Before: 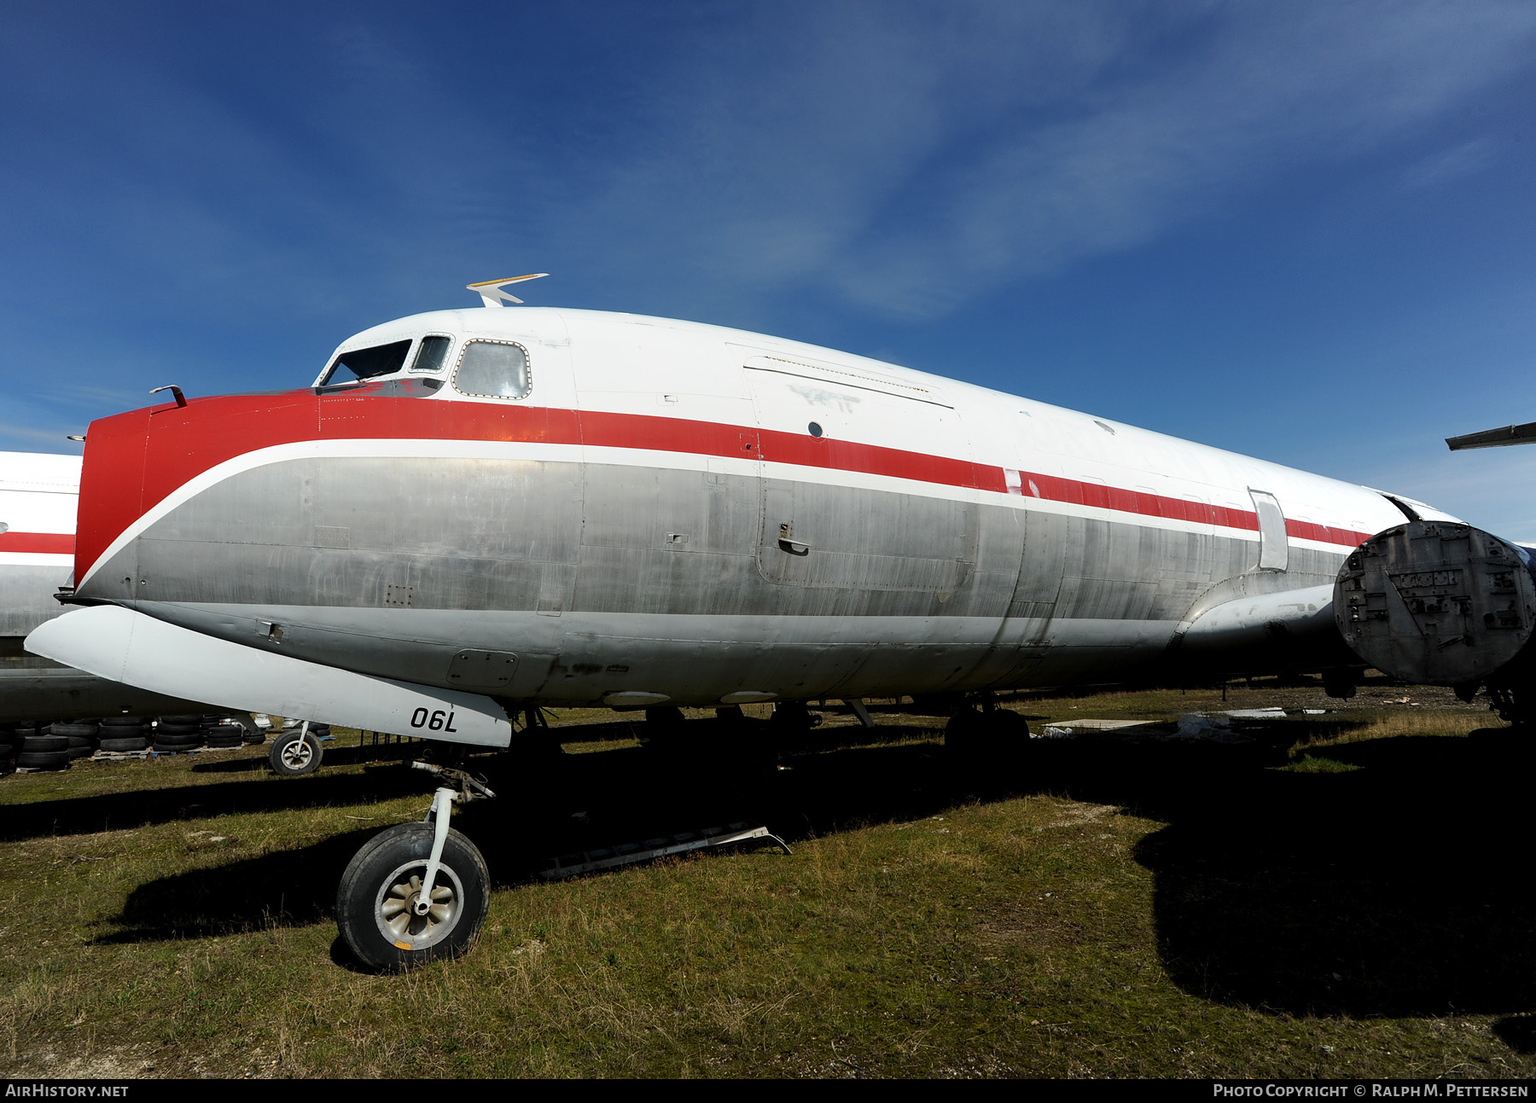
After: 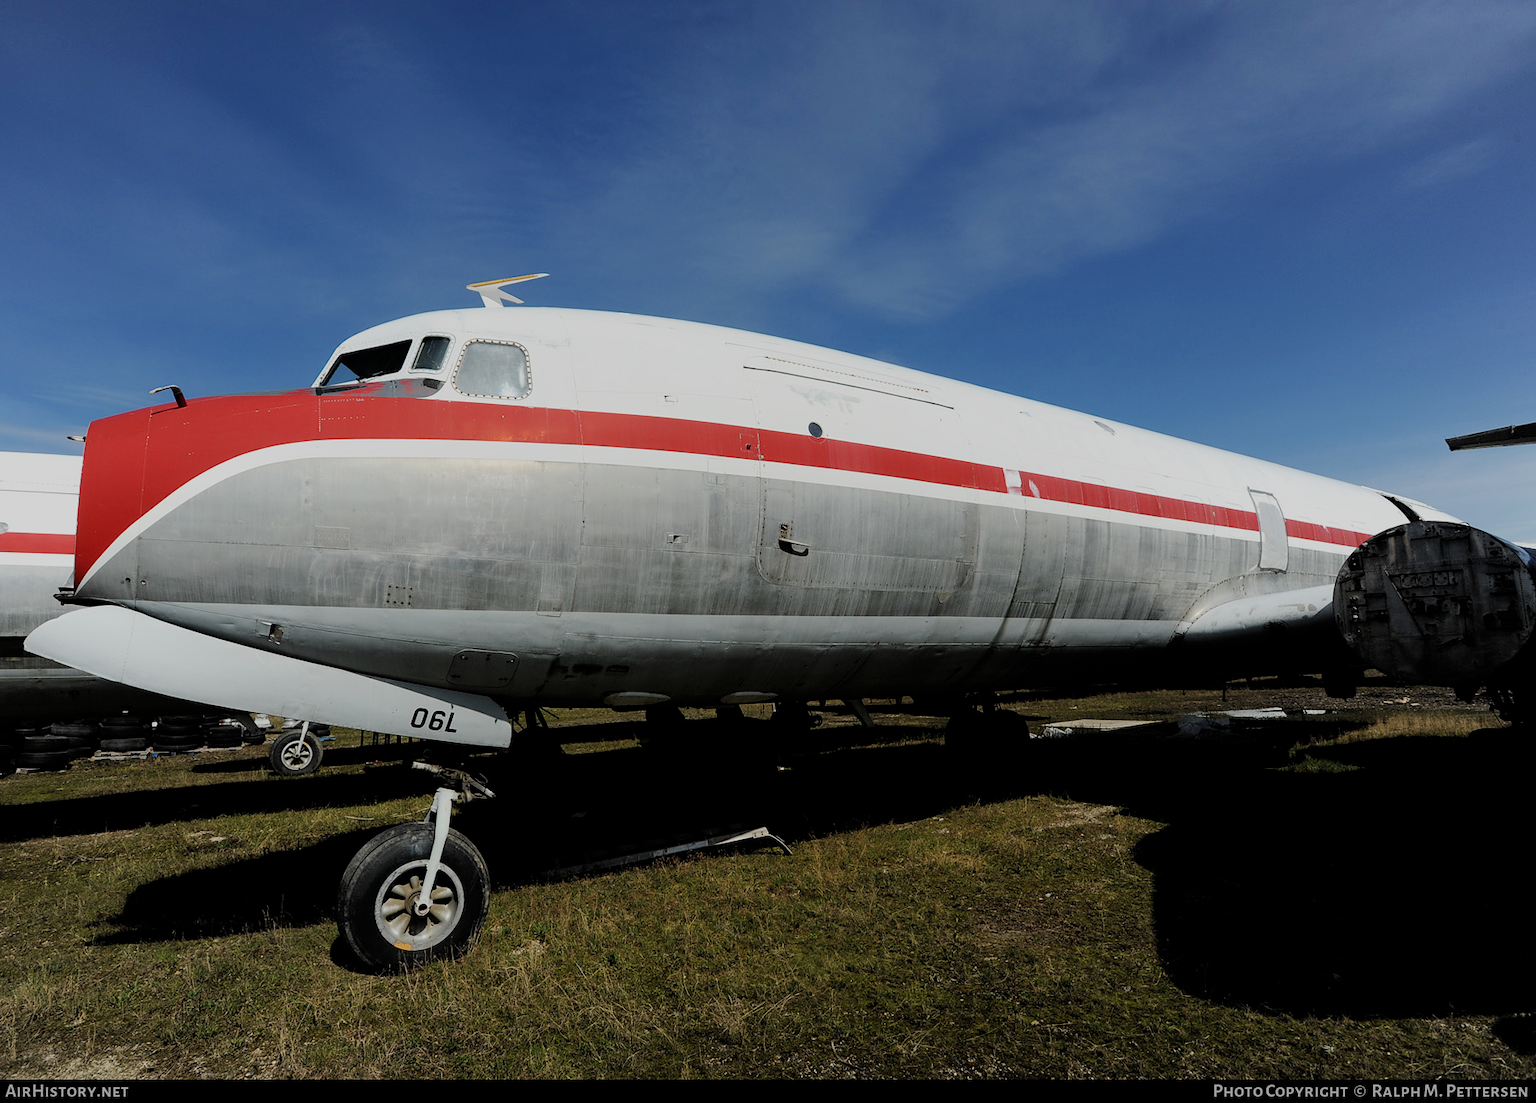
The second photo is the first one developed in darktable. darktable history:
filmic rgb: black relative exposure -7.65 EV, white relative exposure 4.56 EV, hardness 3.61, add noise in highlights 0.002, color science v3 (2019), use custom middle-gray values true, contrast in highlights soft
